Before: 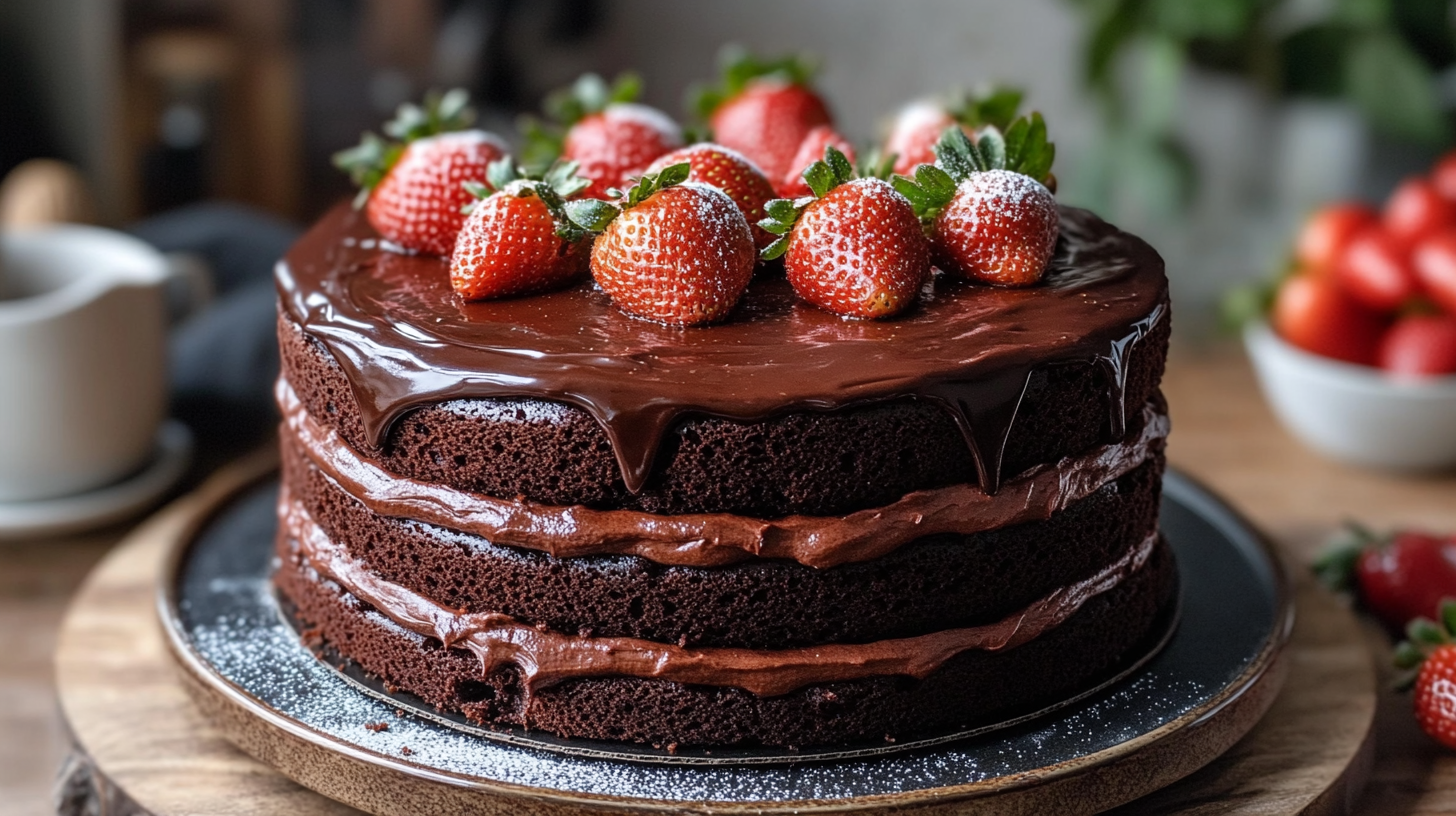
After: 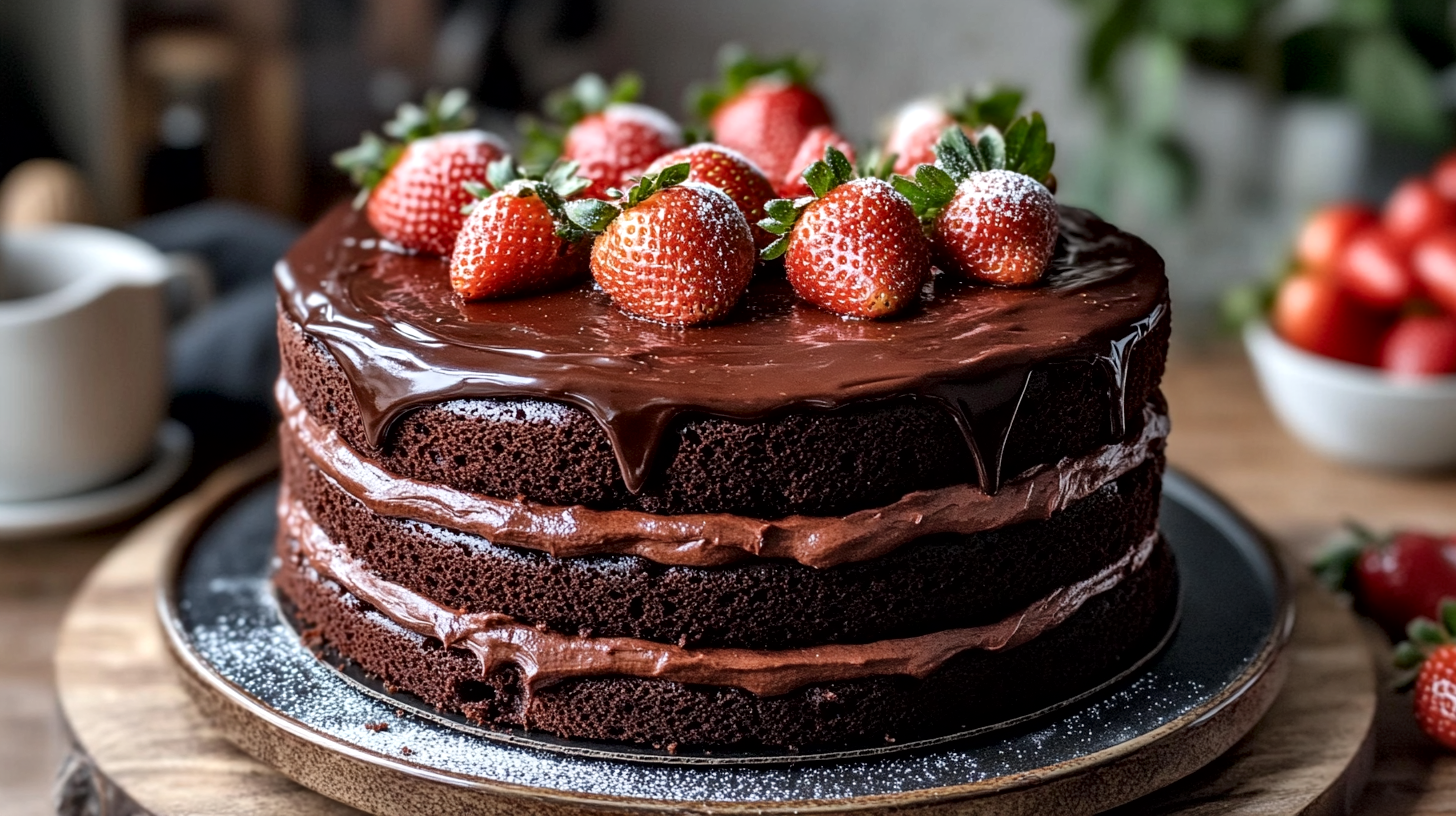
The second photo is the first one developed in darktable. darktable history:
local contrast: mode bilateral grid, contrast 24, coarseness 47, detail 151%, midtone range 0.2
